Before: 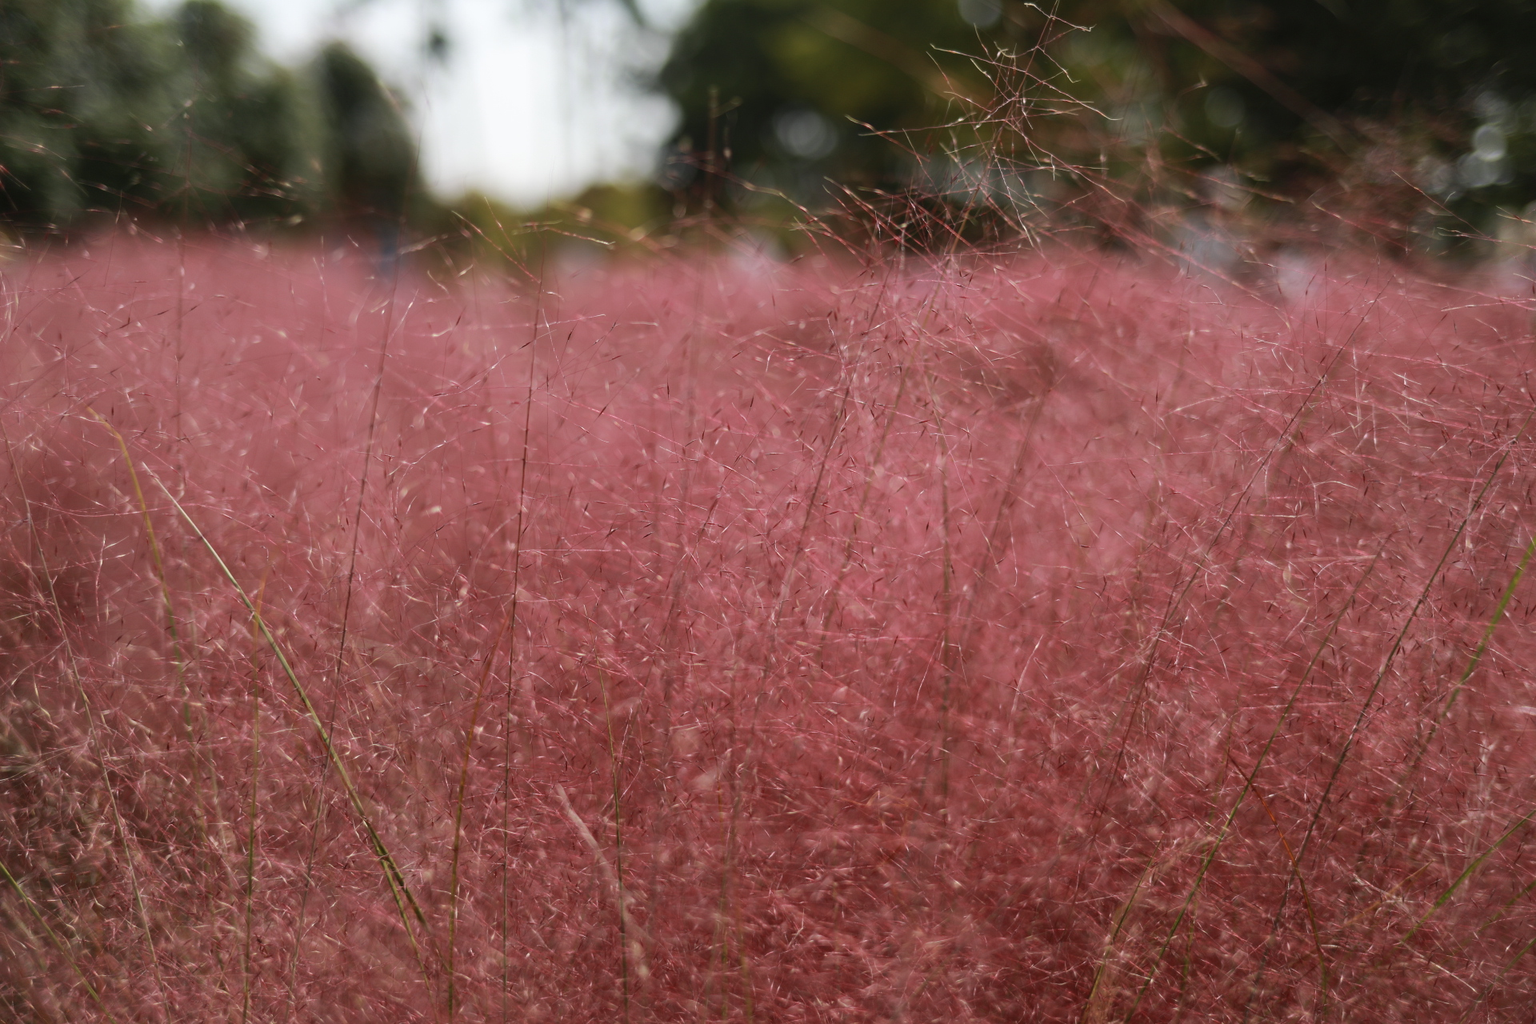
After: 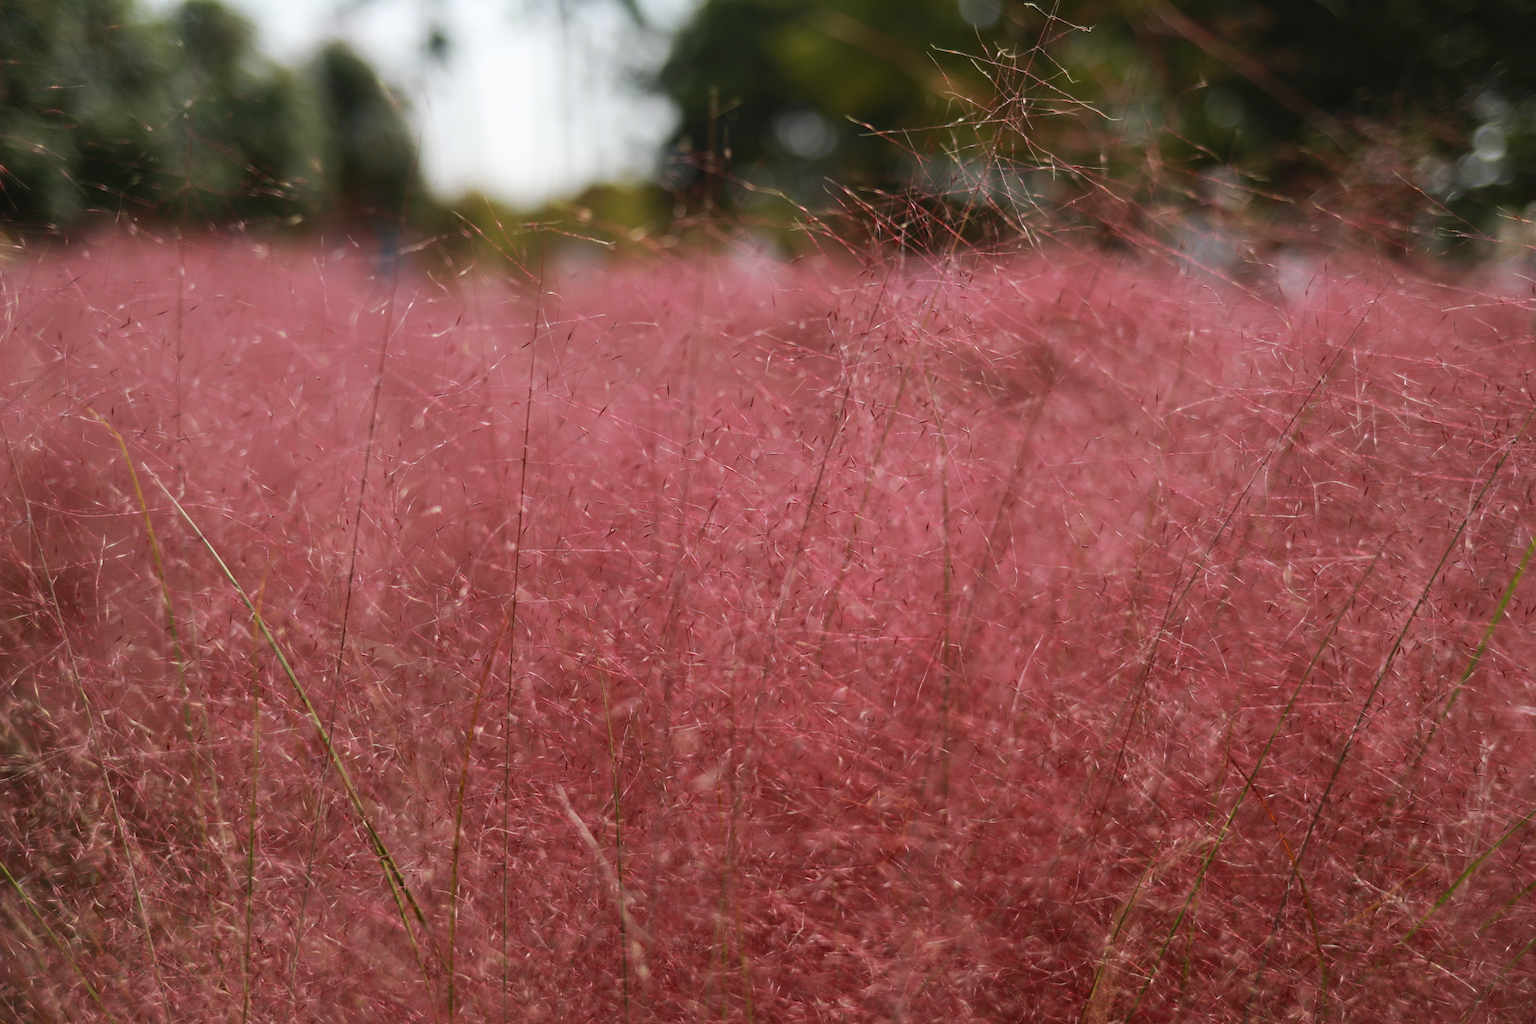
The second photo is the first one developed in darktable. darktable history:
color correction: highlights b* 0.028, saturation 1.14
